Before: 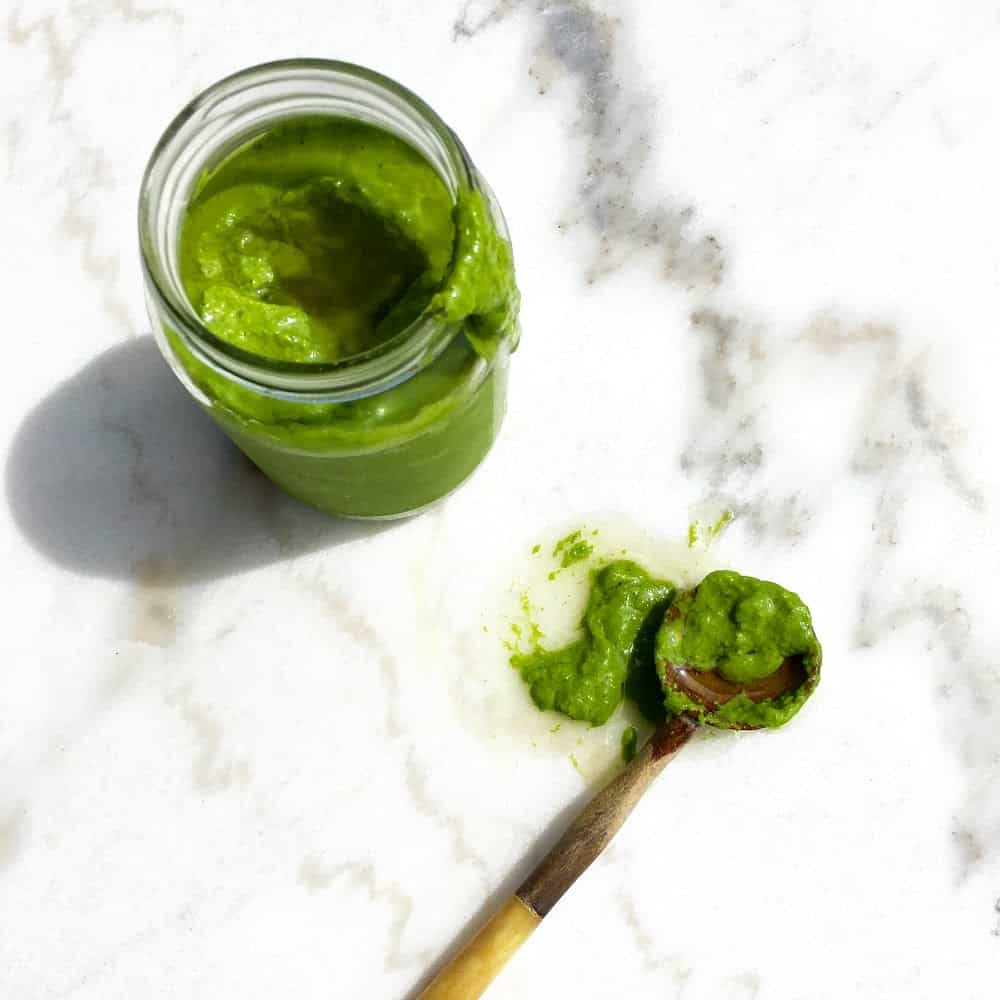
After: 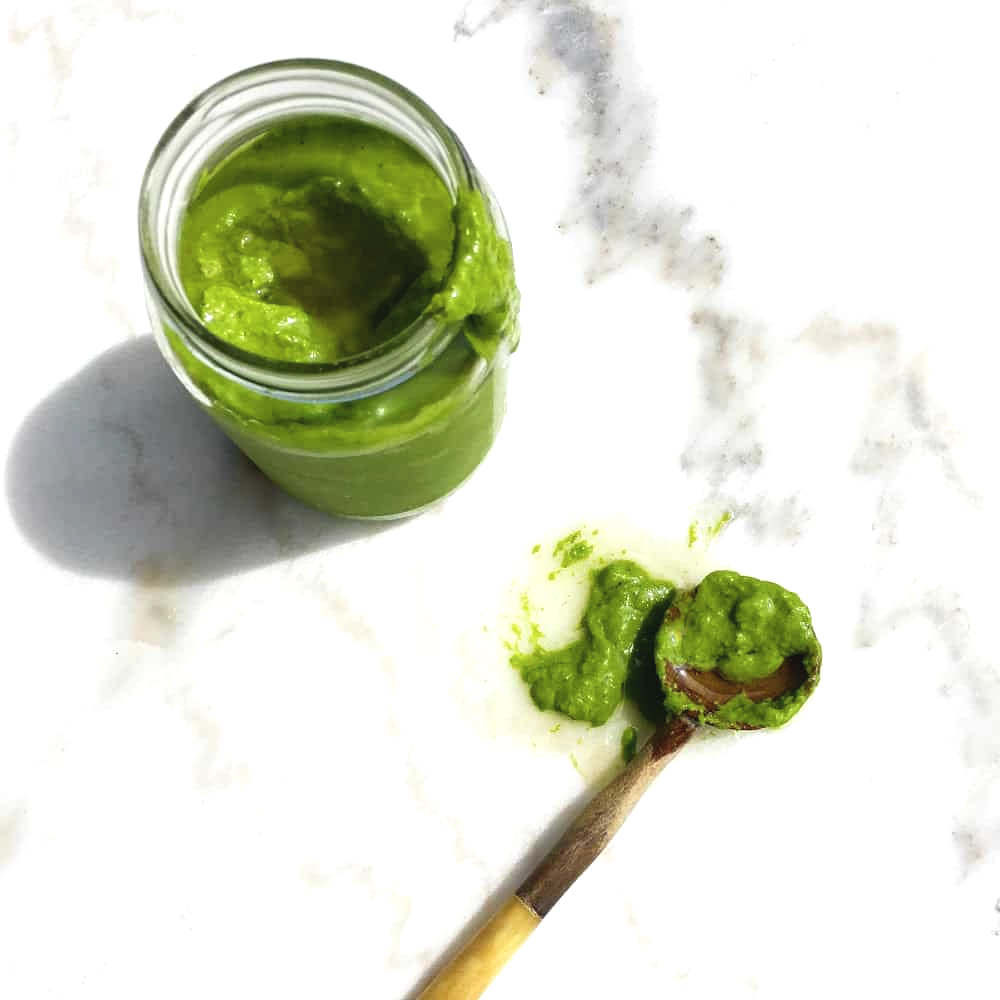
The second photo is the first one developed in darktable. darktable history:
shadows and highlights: shadows -12.14, white point adjustment 4.15, highlights 27.32
exposure: black level correction -0.005, exposure 0.052 EV, compensate highlight preservation false
